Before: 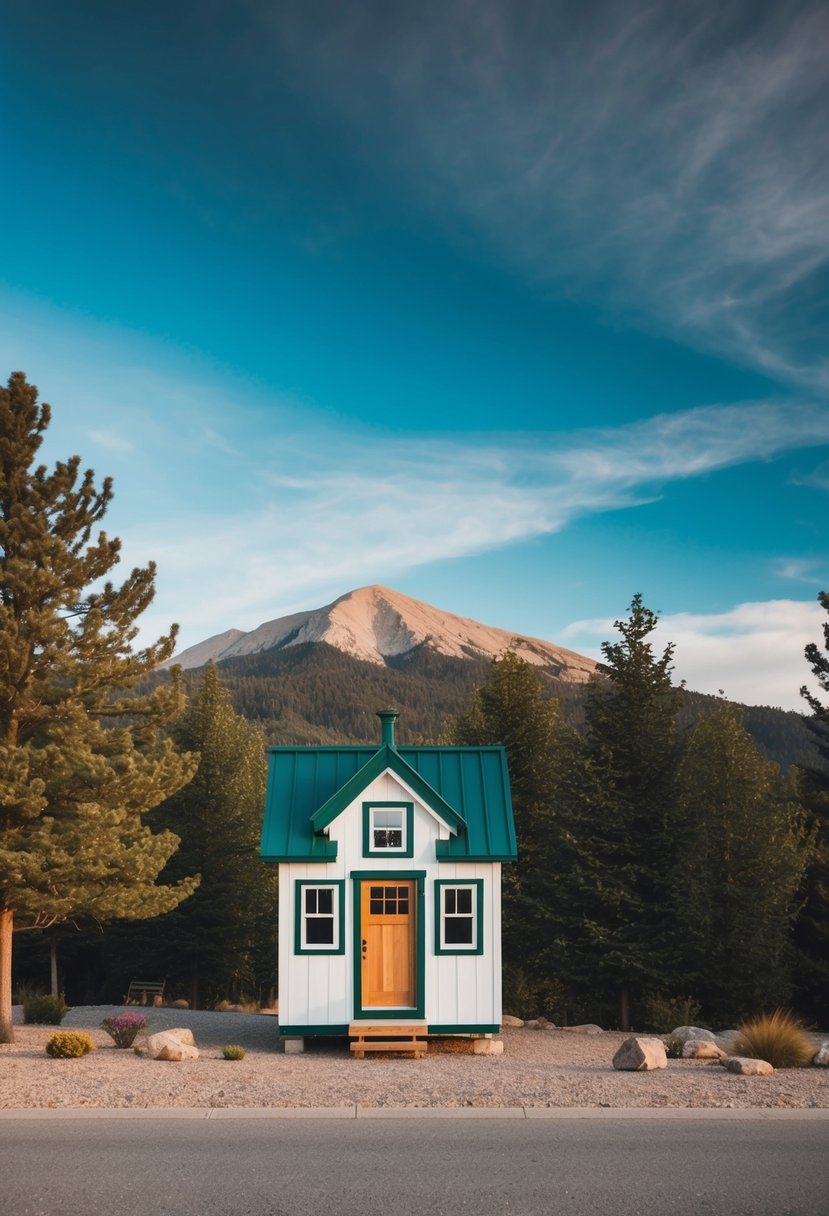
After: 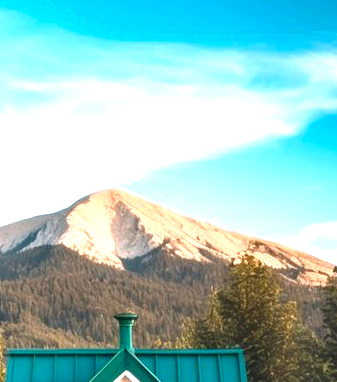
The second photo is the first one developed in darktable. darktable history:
crop: left 31.666%, top 32.666%, right 27.615%, bottom 35.894%
color balance rgb: perceptual saturation grading › global saturation 0.931%, perceptual saturation grading › mid-tones 11.219%, global vibrance 20%
local contrast: on, module defaults
levels: black 0.094%, white 99.93%, levels [0, 0.352, 0.703]
